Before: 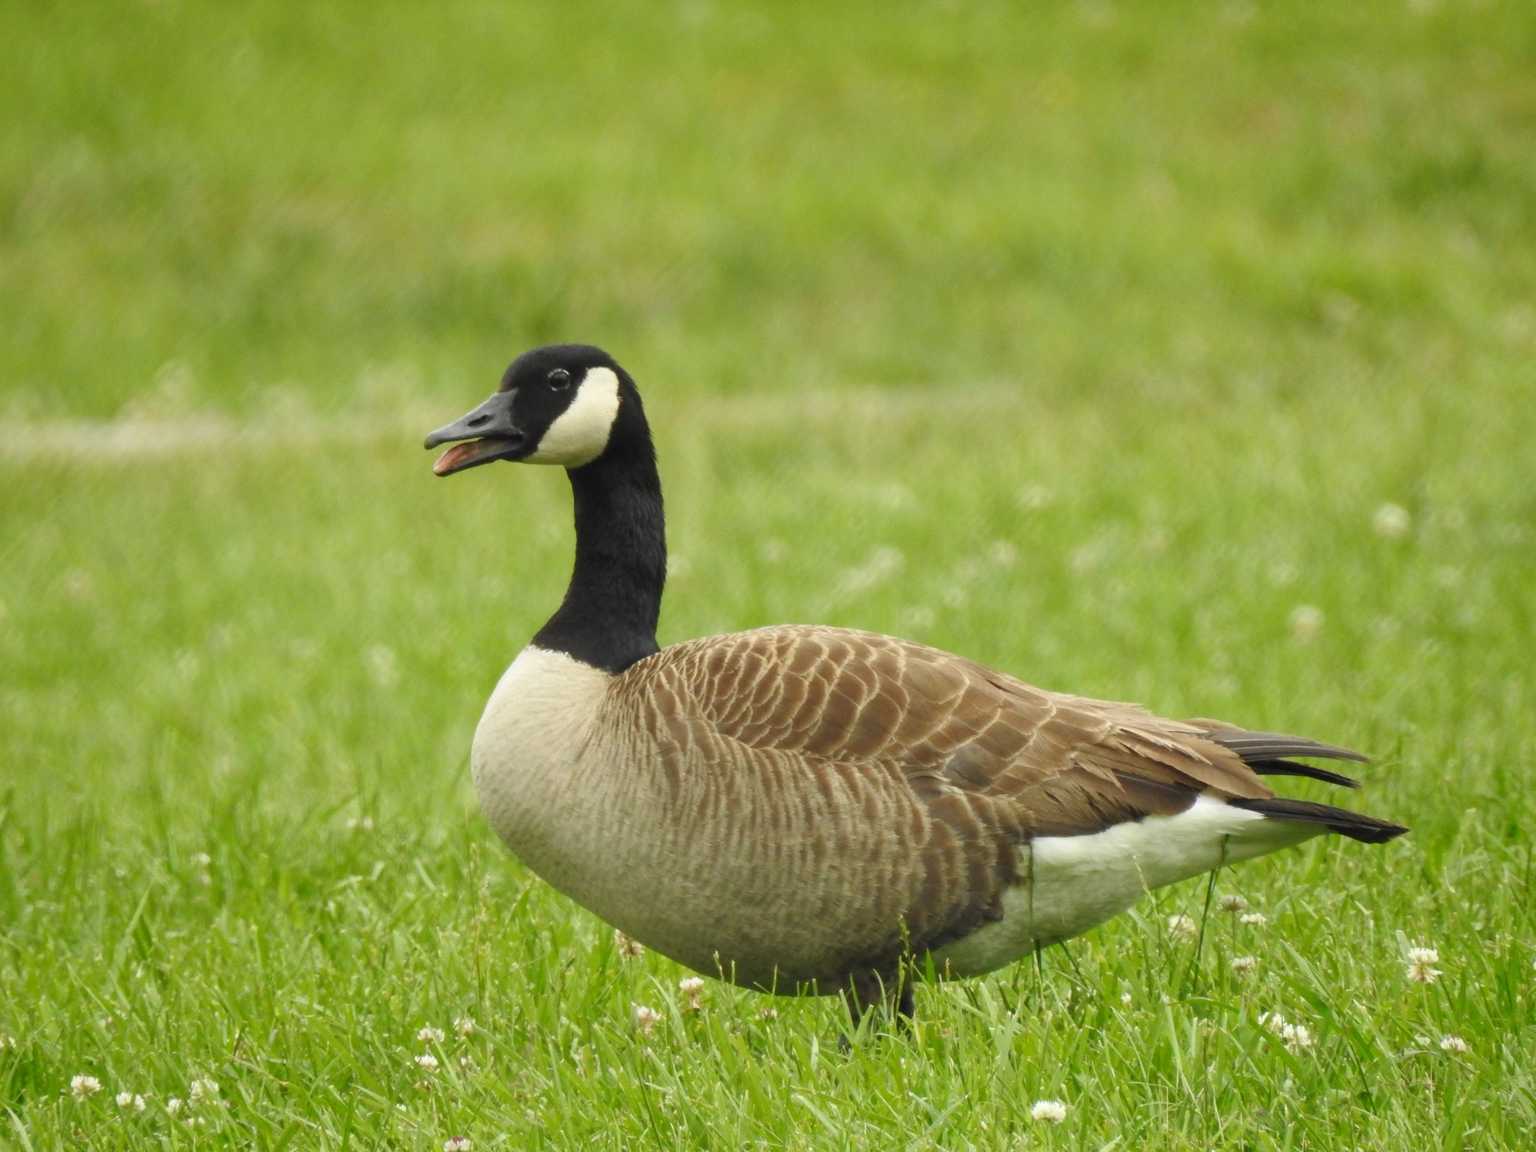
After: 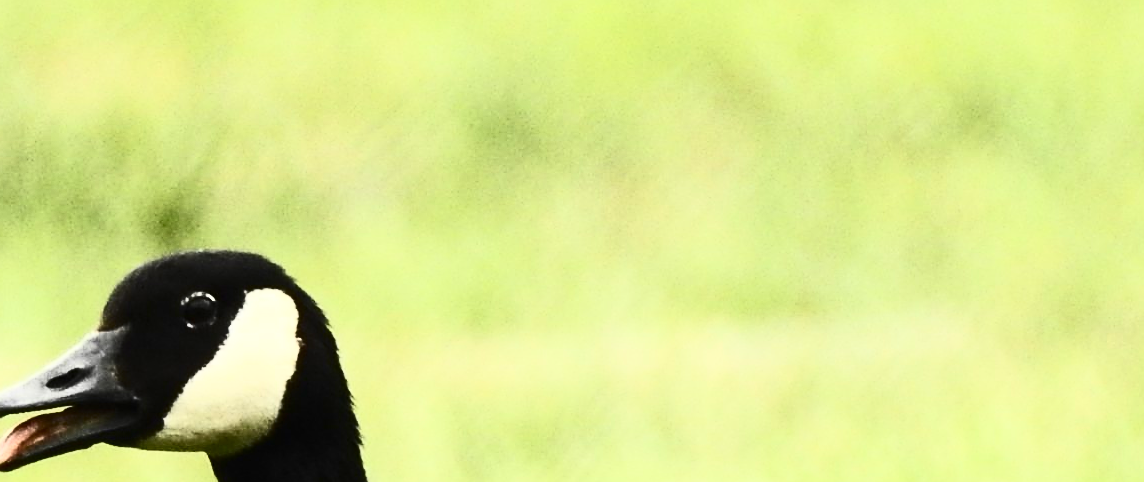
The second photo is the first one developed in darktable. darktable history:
contrast brightness saturation: contrast 0.93, brightness 0.2
sharpen: on, module defaults
crop: left 28.64%, top 16.832%, right 26.637%, bottom 58.055%
